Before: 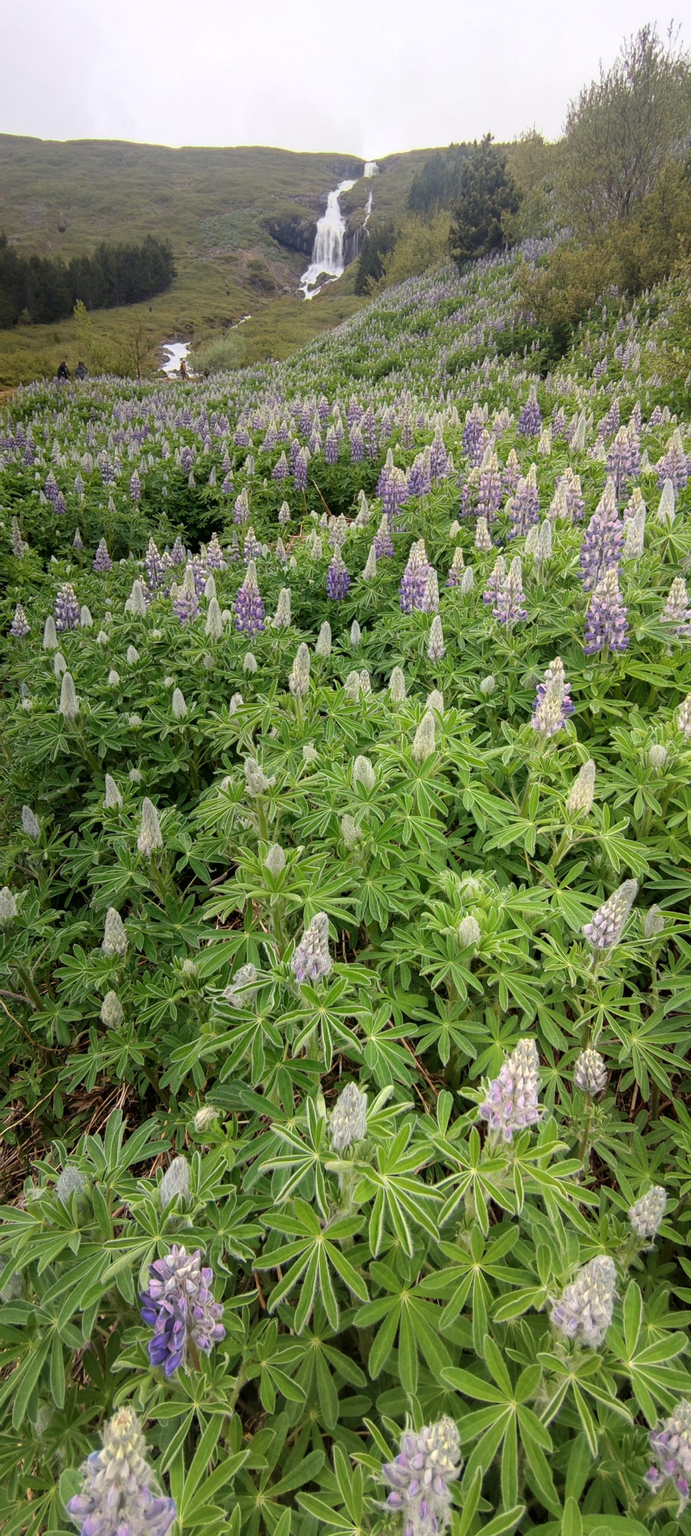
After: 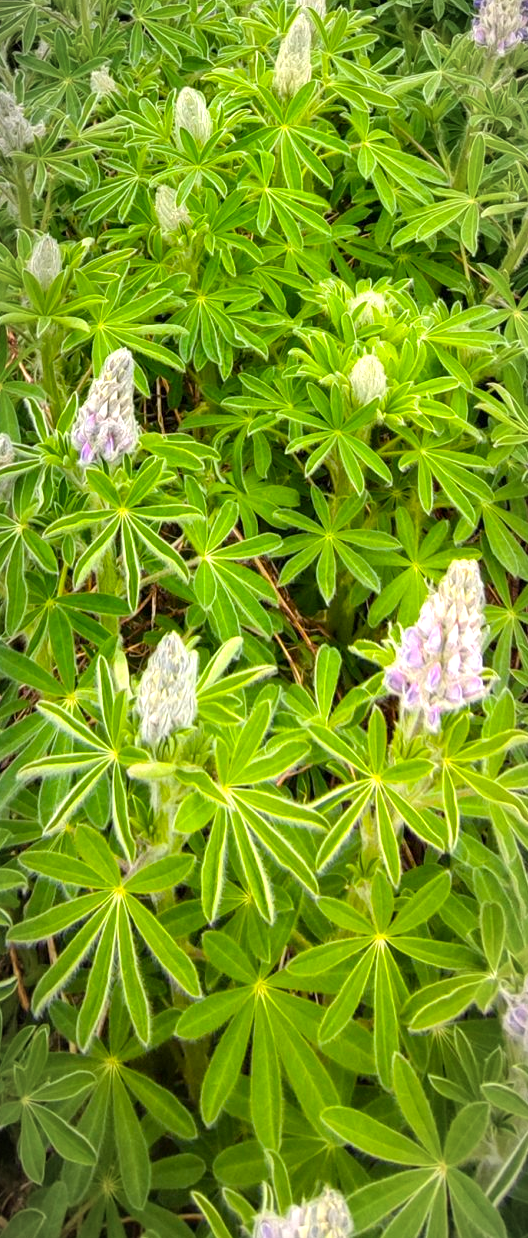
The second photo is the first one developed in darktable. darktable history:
exposure: exposure 0.722 EV, compensate highlight preservation false
white balance: emerald 1
color balance rgb: linear chroma grading › global chroma 15%, perceptual saturation grading › global saturation 30%
vignetting: fall-off radius 70%, automatic ratio true
crop: left 35.976%, top 45.819%, right 18.162%, bottom 5.807%
